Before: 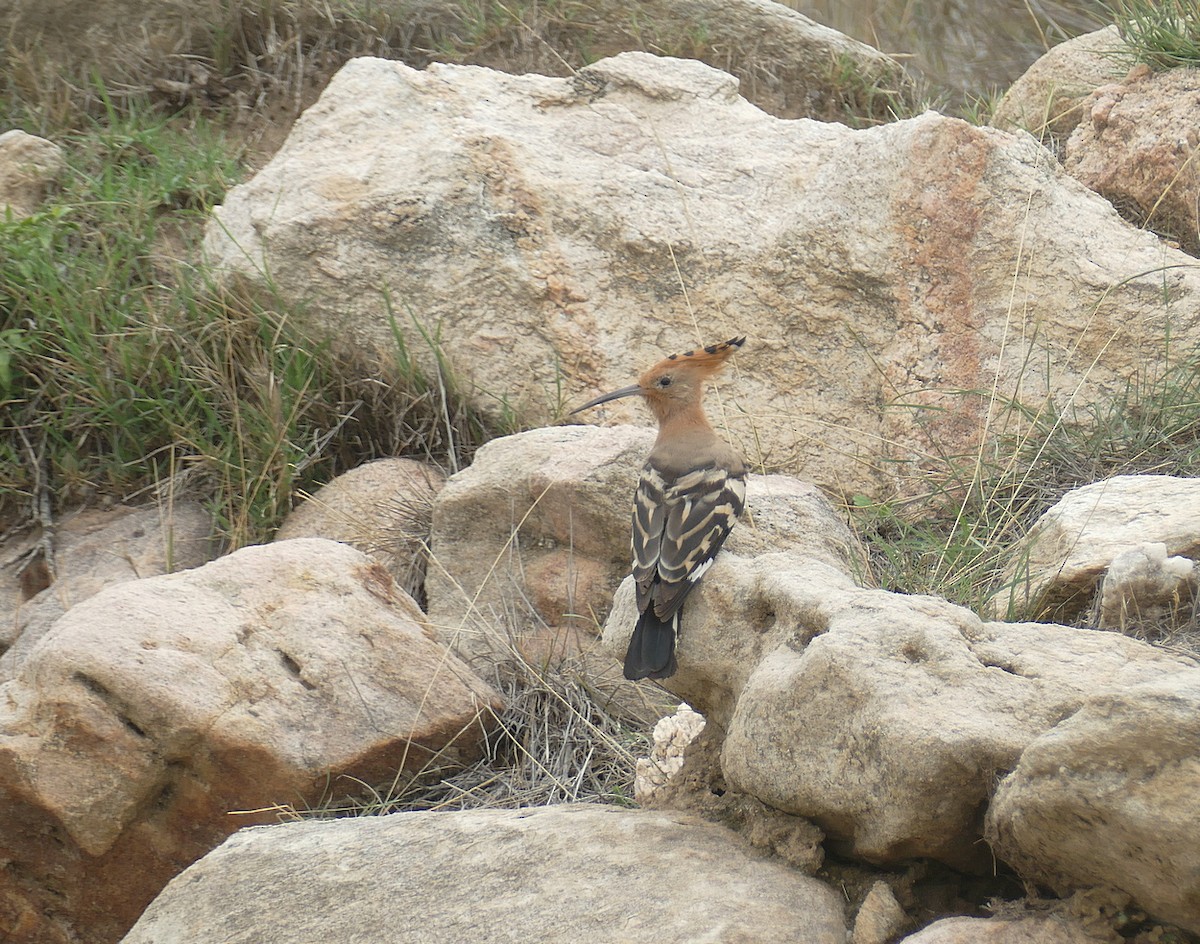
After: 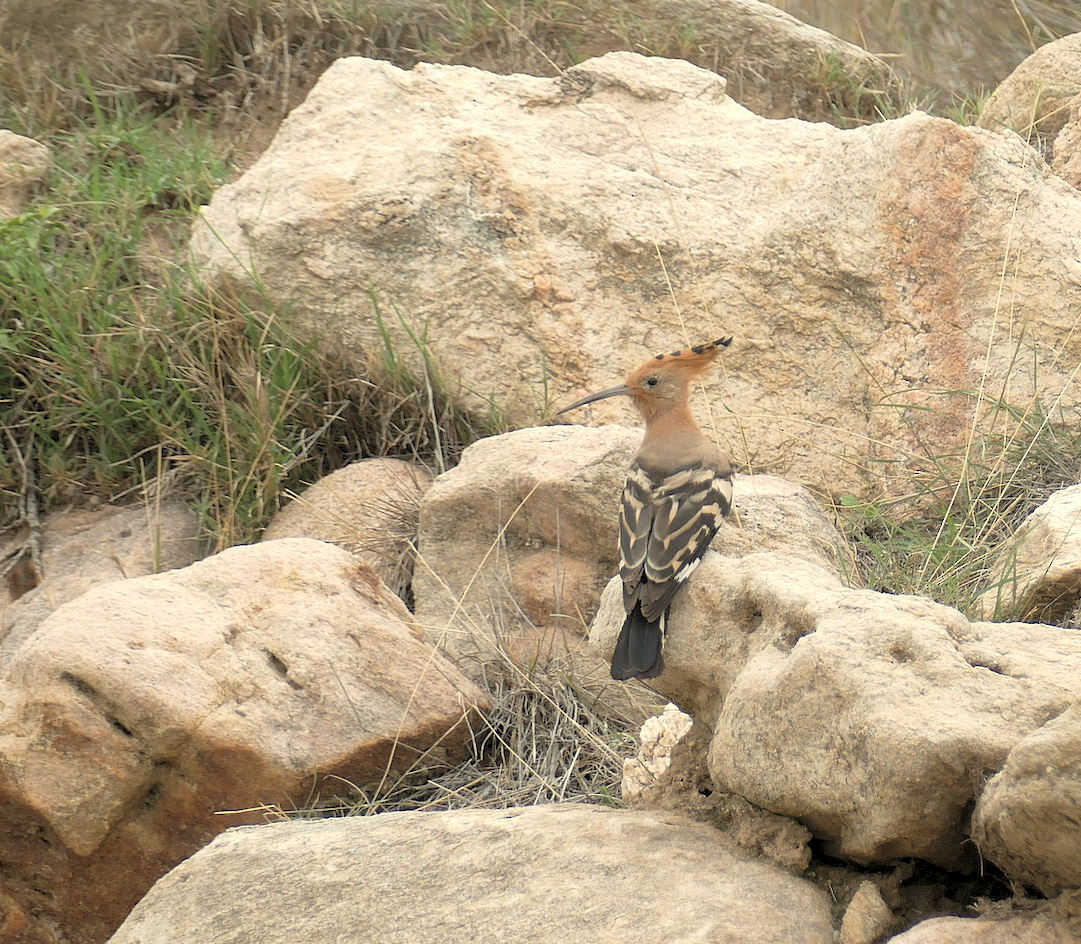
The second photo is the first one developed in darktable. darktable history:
rgb levels: levels [[0.013, 0.434, 0.89], [0, 0.5, 1], [0, 0.5, 1]]
crop and rotate: left 1.088%, right 8.807%
white balance: red 1.045, blue 0.932
